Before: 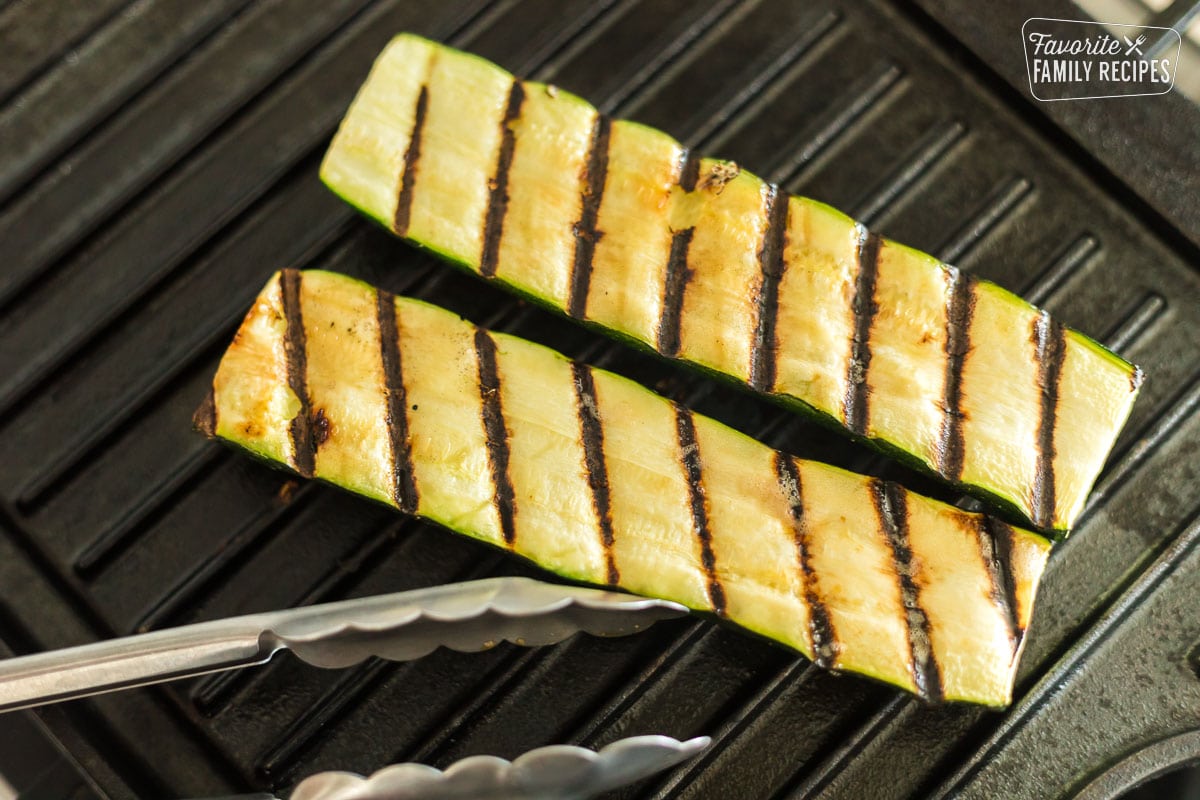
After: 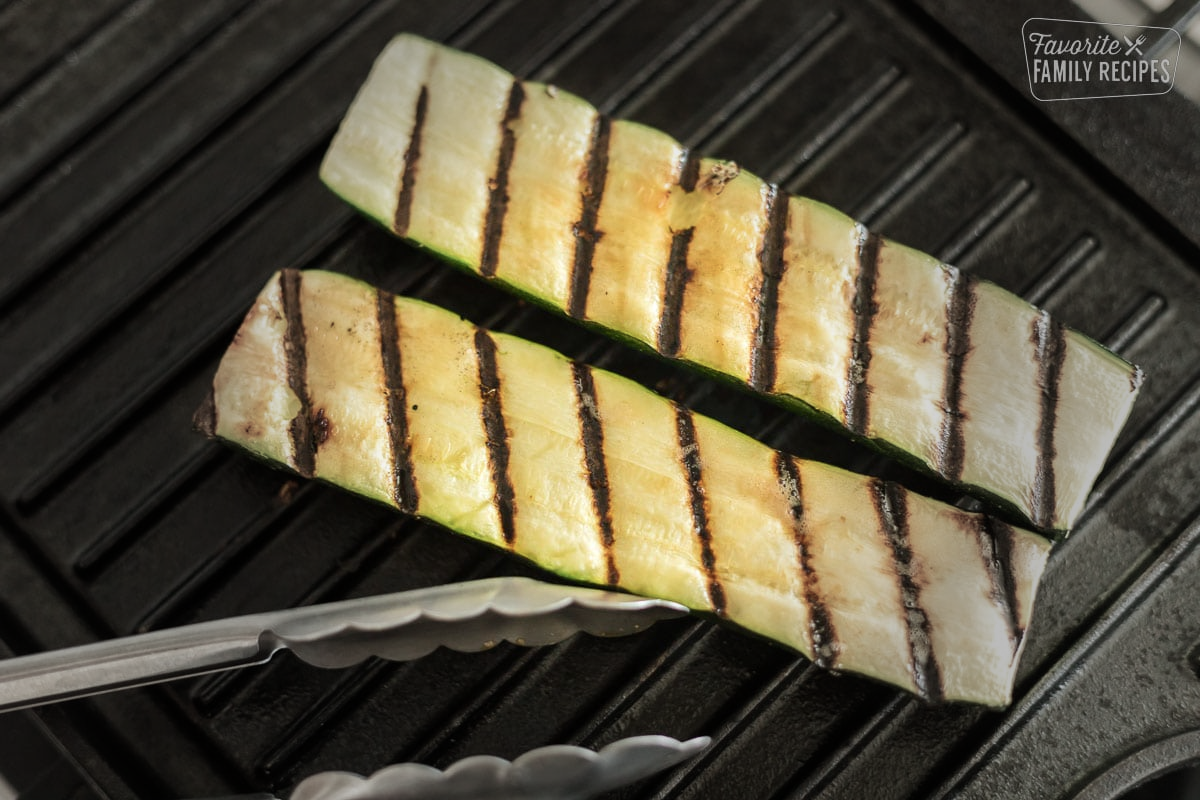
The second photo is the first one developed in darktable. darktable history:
vignetting: fall-off start 31.79%, fall-off radius 34.29%
color balance rgb: linear chroma grading › shadows -1.922%, linear chroma grading › highlights -14.708%, linear chroma grading › global chroma -9.358%, linear chroma grading › mid-tones -9.857%, perceptual saturation grading › global saturation 0.981%, global vibrance 22.283%
